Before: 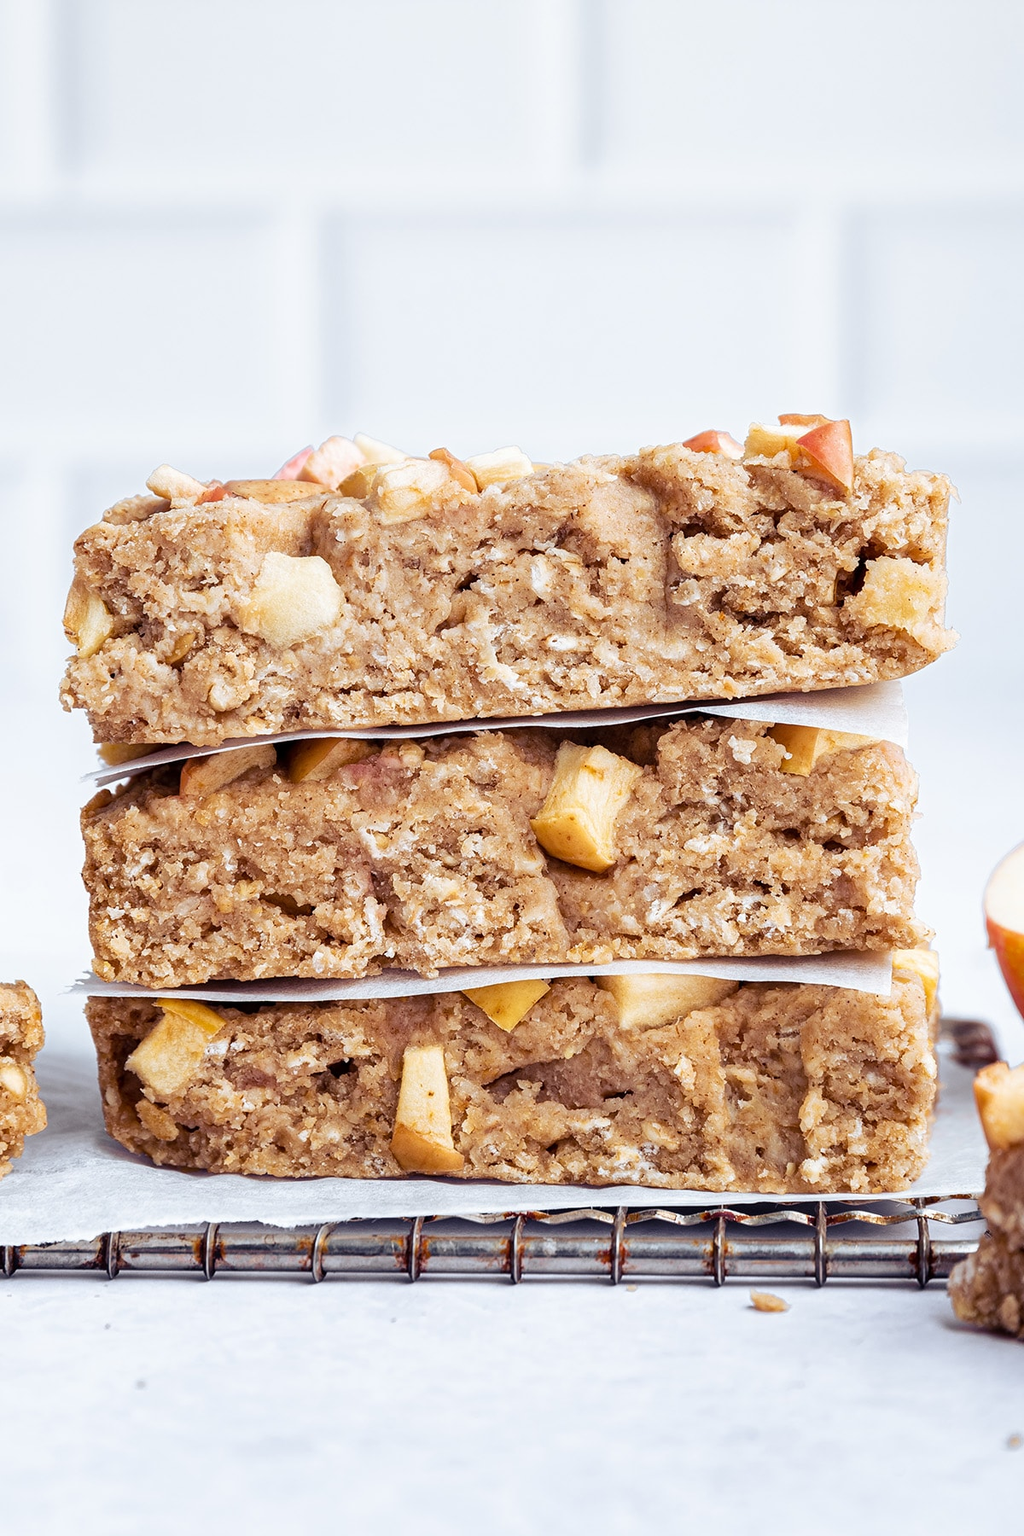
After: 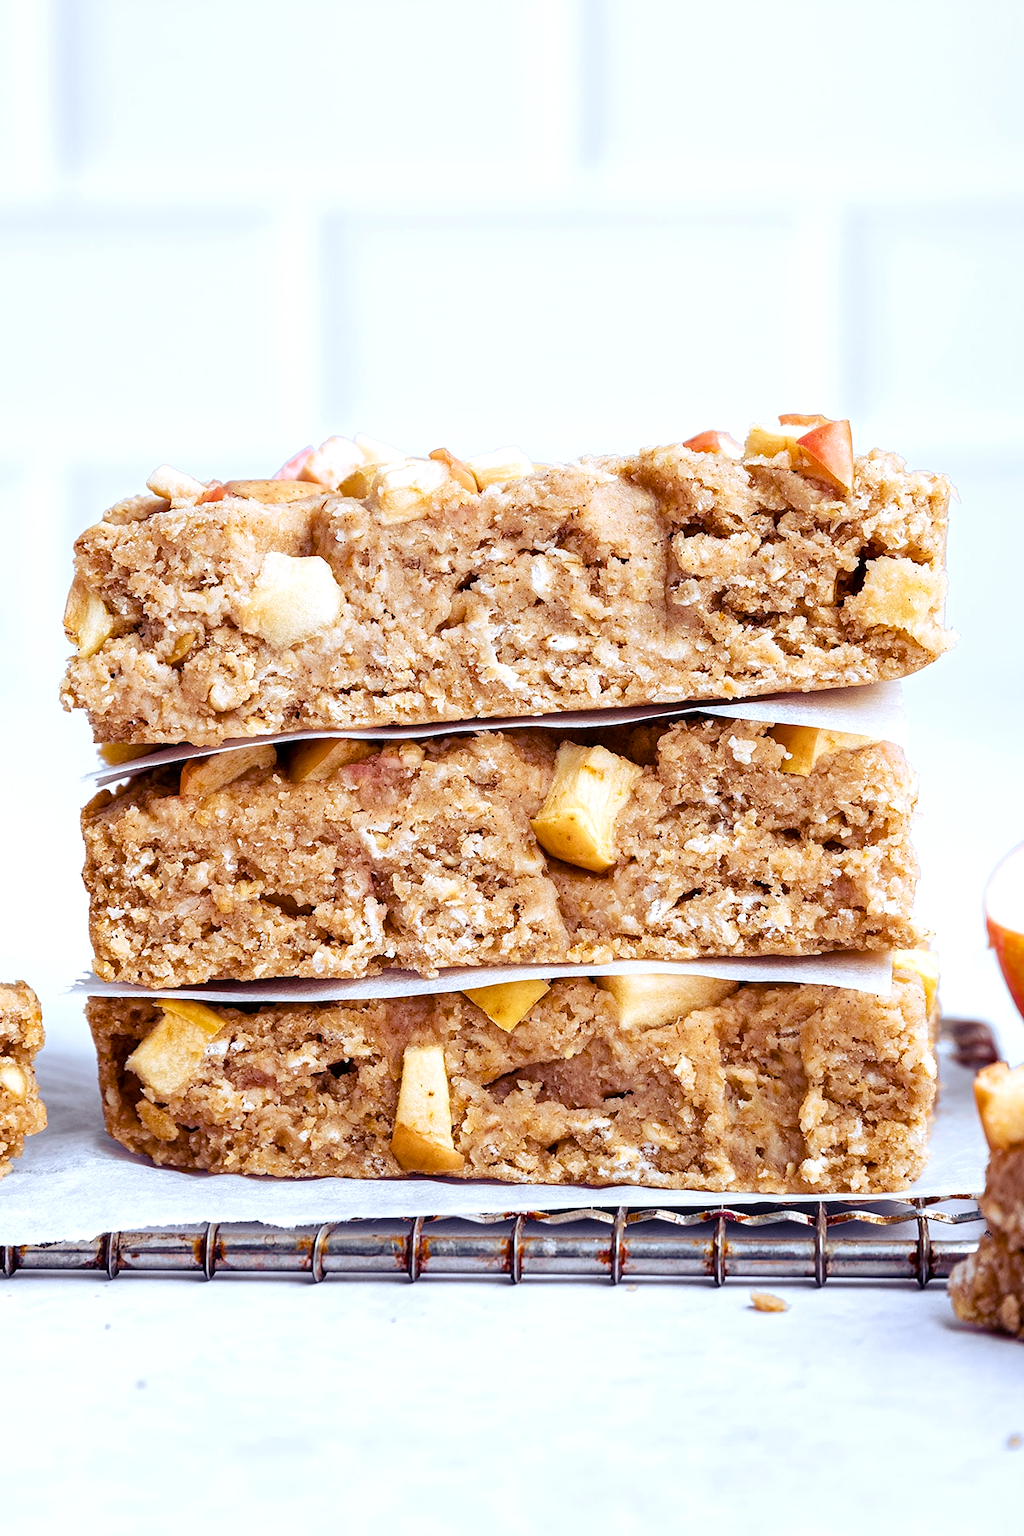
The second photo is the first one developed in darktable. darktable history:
color balance rgb: highlights gain › luminance 17.128%, highlights gain › chroma 2.923%, highlights gain › hue 262.4°, perceptual saturation grading › global saturation 20%, perceptual saturation grading › highlights -25.374%, perceptual saturation grading › shadows 25.242%, global vibrance 20%
